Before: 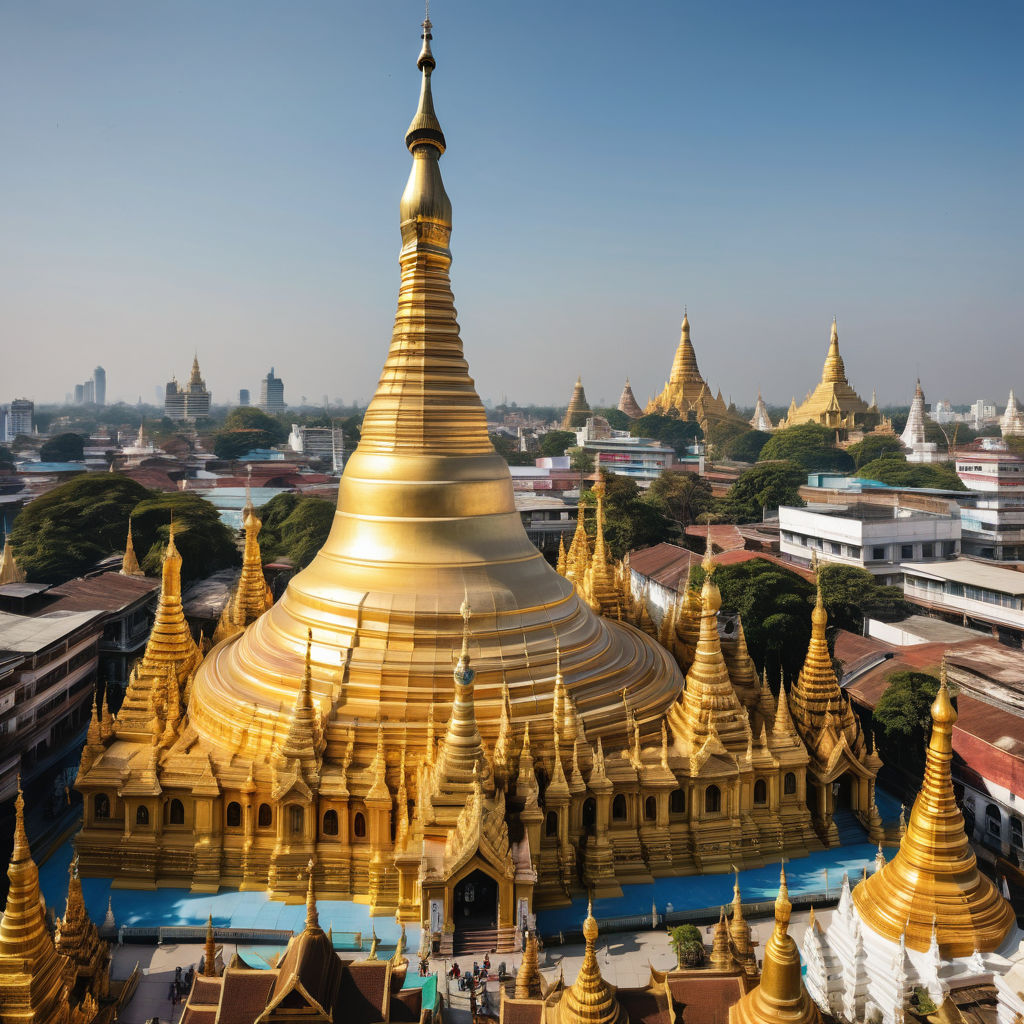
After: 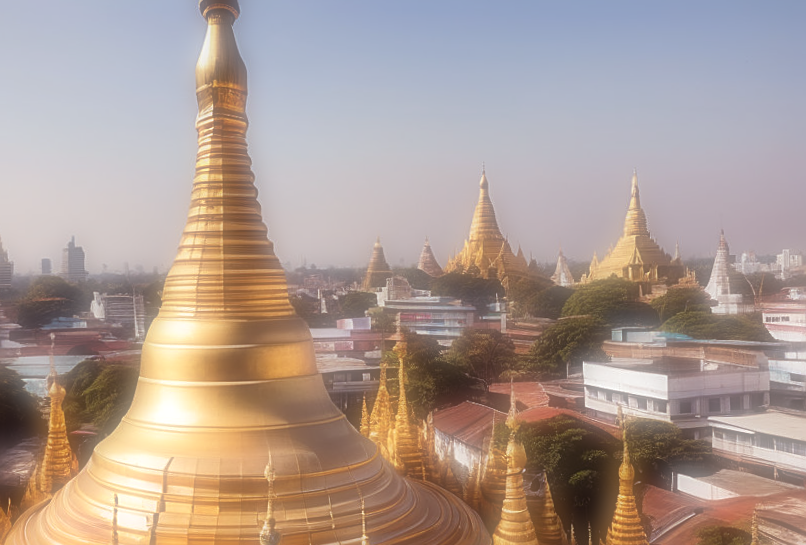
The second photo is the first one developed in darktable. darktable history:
soften: on, module defaults
sharpen: on, module defaults
crop: left 18.38%, top 11.092%, right 2.134%, bottom 33.217%
rotate and perspective: rotation -1.32°, lens shift (horizontal) -0.031, crop left 0.015, crop right 0.985, crop top 0.047, crop bottom 0.982
rgb levels: mode RGB, independent channels, levels [[0, 0.474, 1], [0, 0.5, 1], [0, 0.5, 1]]
exposure: exposure 0.127 EV, compensate highlight preservation false
